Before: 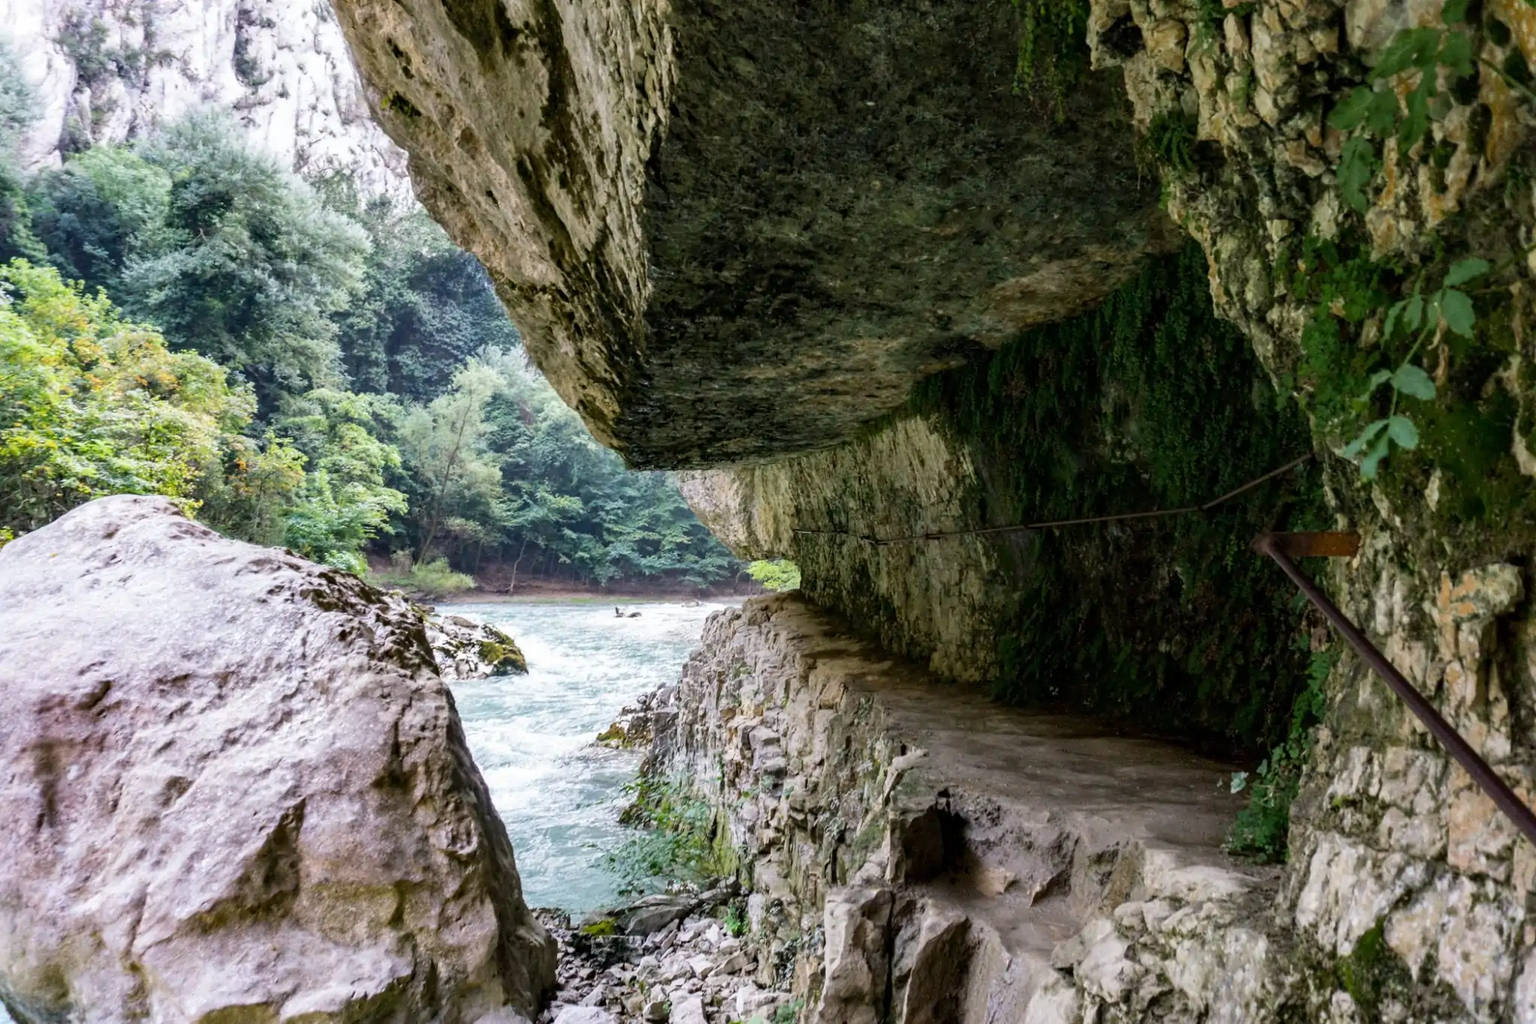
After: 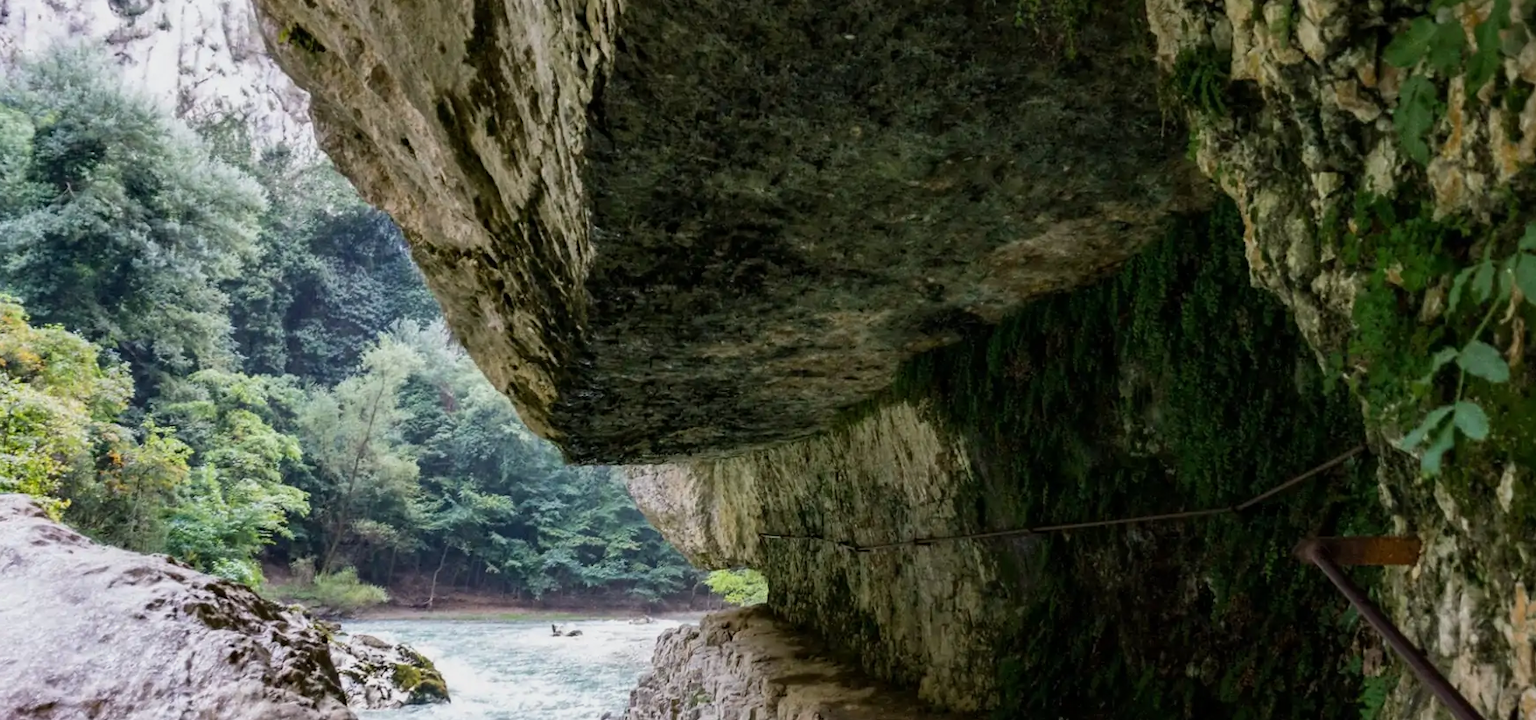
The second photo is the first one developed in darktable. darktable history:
exposure: exposure -0.253 EV, compensate exposure bias true, compensate highlight preservation false
crop and rotate: left 9.287%, top 7.099%, right 4.986%, bottom 32.555%
